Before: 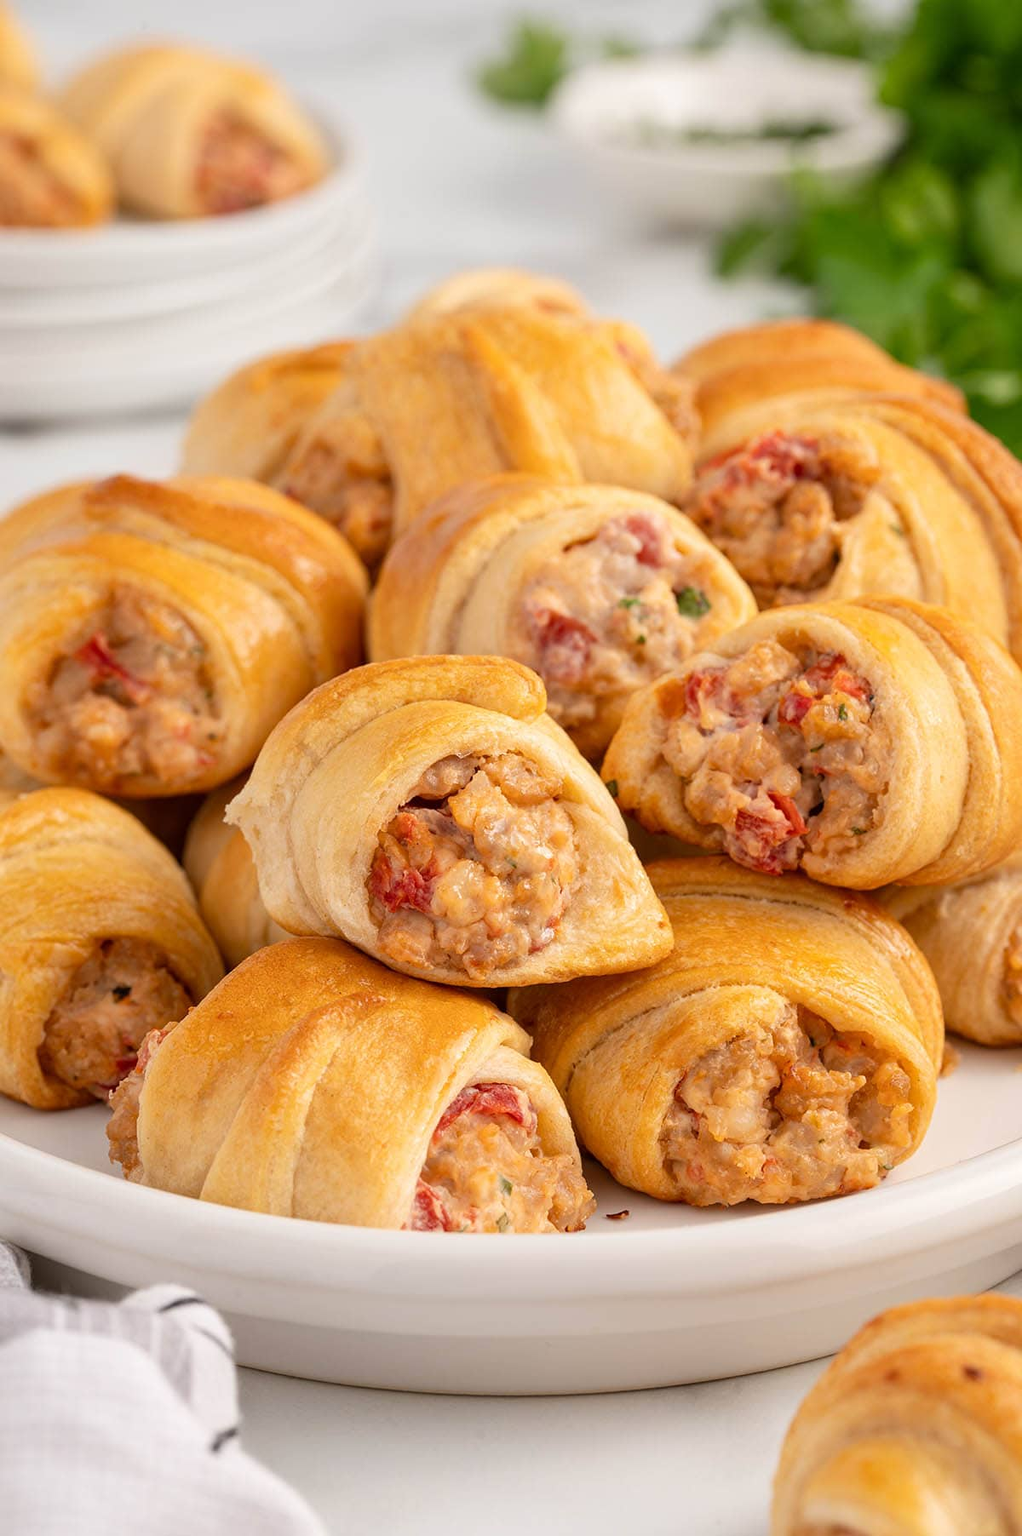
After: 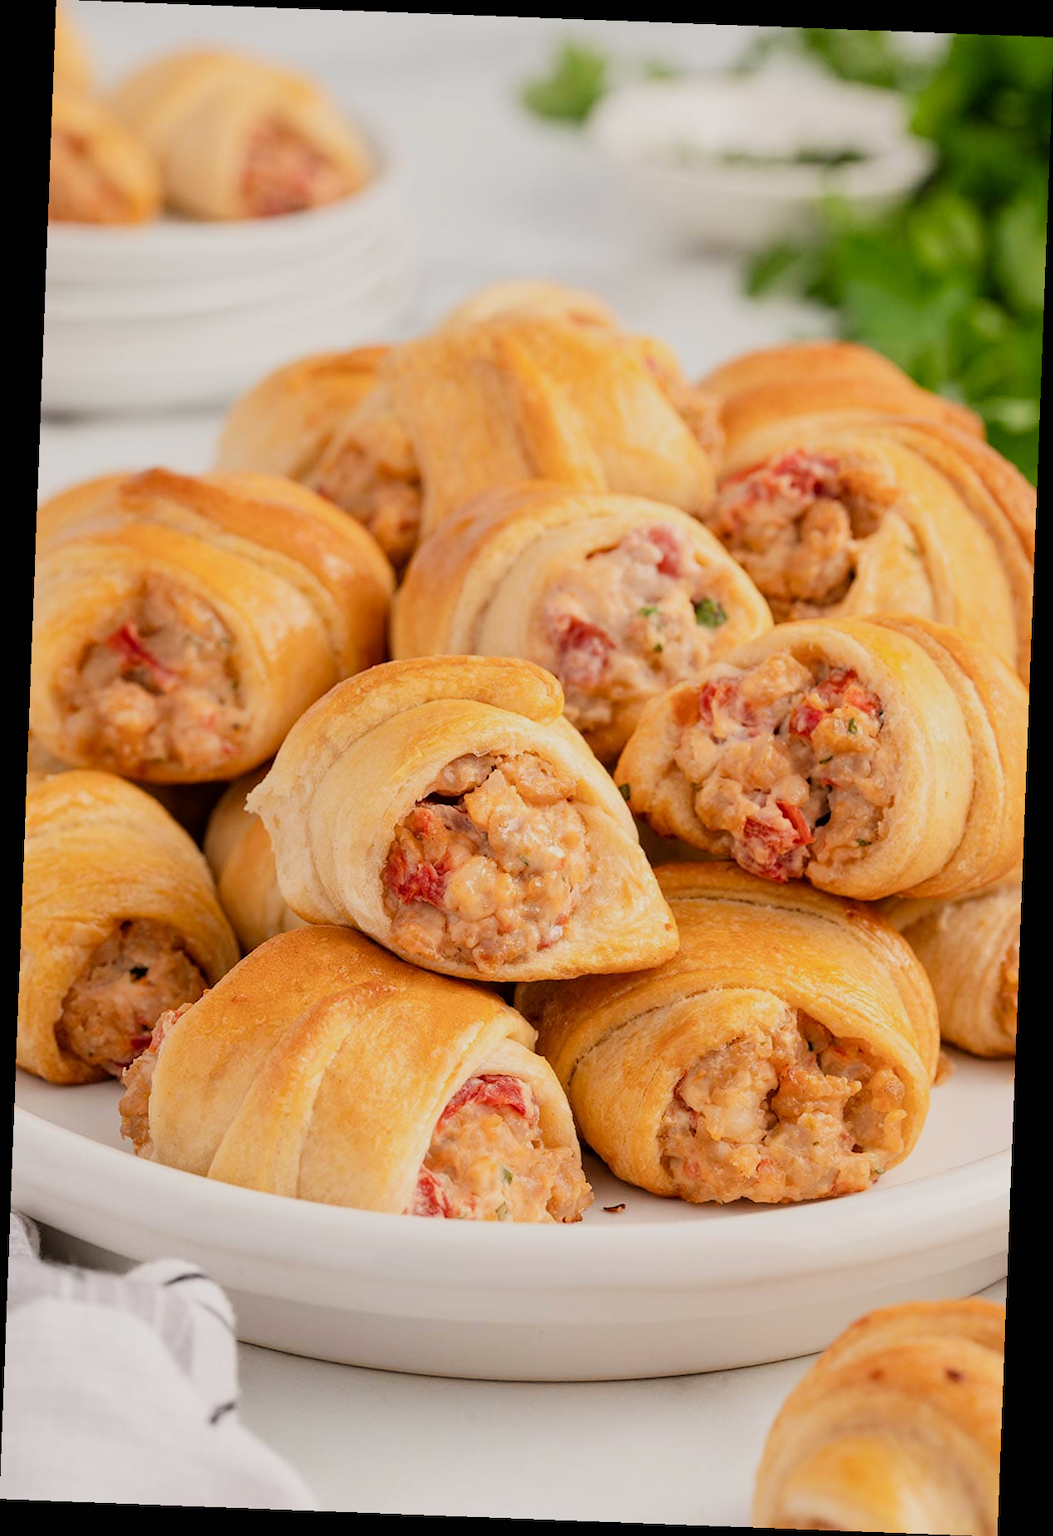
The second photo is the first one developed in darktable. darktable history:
filmic rgb: black relative exposure -7.65 EV, white relative exposure 4.56 EV, hardness 3.61
white balance: red 1.009, blue 0.985
tone equalizer: on, module defaults
rotate and perspective: rotation 2.17°, automatic cropping off
levels: levels [0, 0.476, 0.951]
